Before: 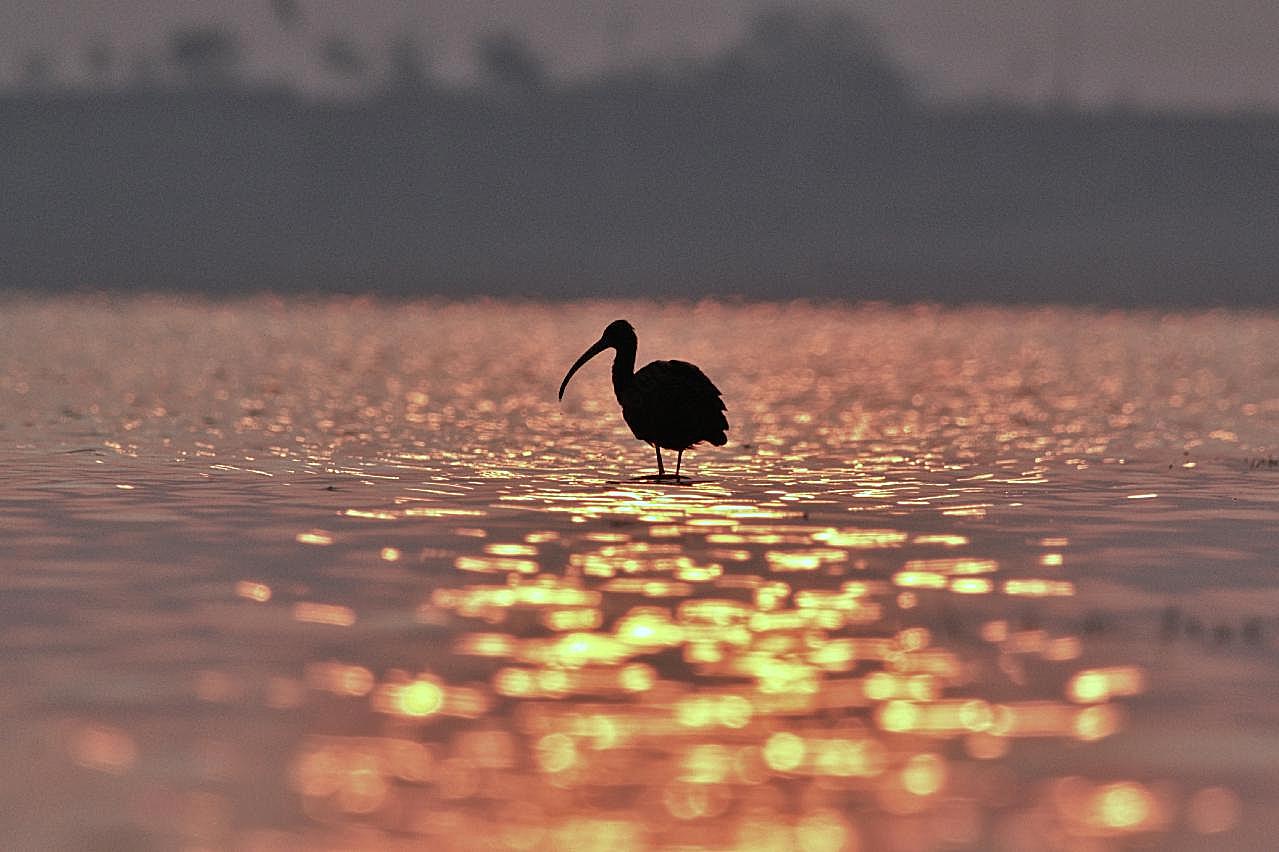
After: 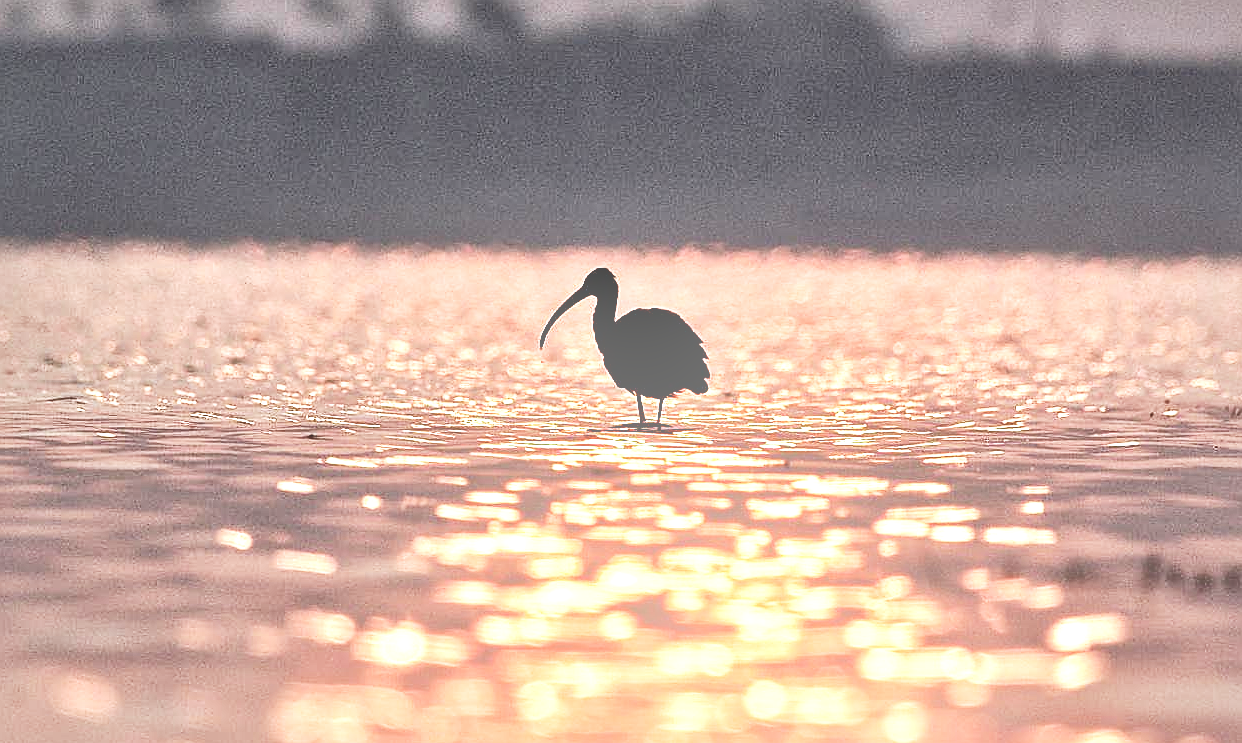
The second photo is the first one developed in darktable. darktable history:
local contrast: mode bilateral grid, contrast 70, coarseness 75, detail 180%, midtone range 0.2
contrast brightness saturation: contrast 0.06, brightness -0.01, saturation -0.23
bloom: size 16%, threshold 98%, strength 20%
base curve: curves: ch0 [(0, 0) (0.007, 0.004) (0.027, 0.03) (0.046, 0.07) (0.207, 0.54) (0.442, 0.872) (0.673, 0.972) (1, 1)], preserve colors none
crop: left 1.507%, top 6.147%, right 1.379%, bottom 6.637%
sharpen: radius 1, threshold 1
shadows and highlights: shadows 30.86, highlights 0, soften with gaussian
